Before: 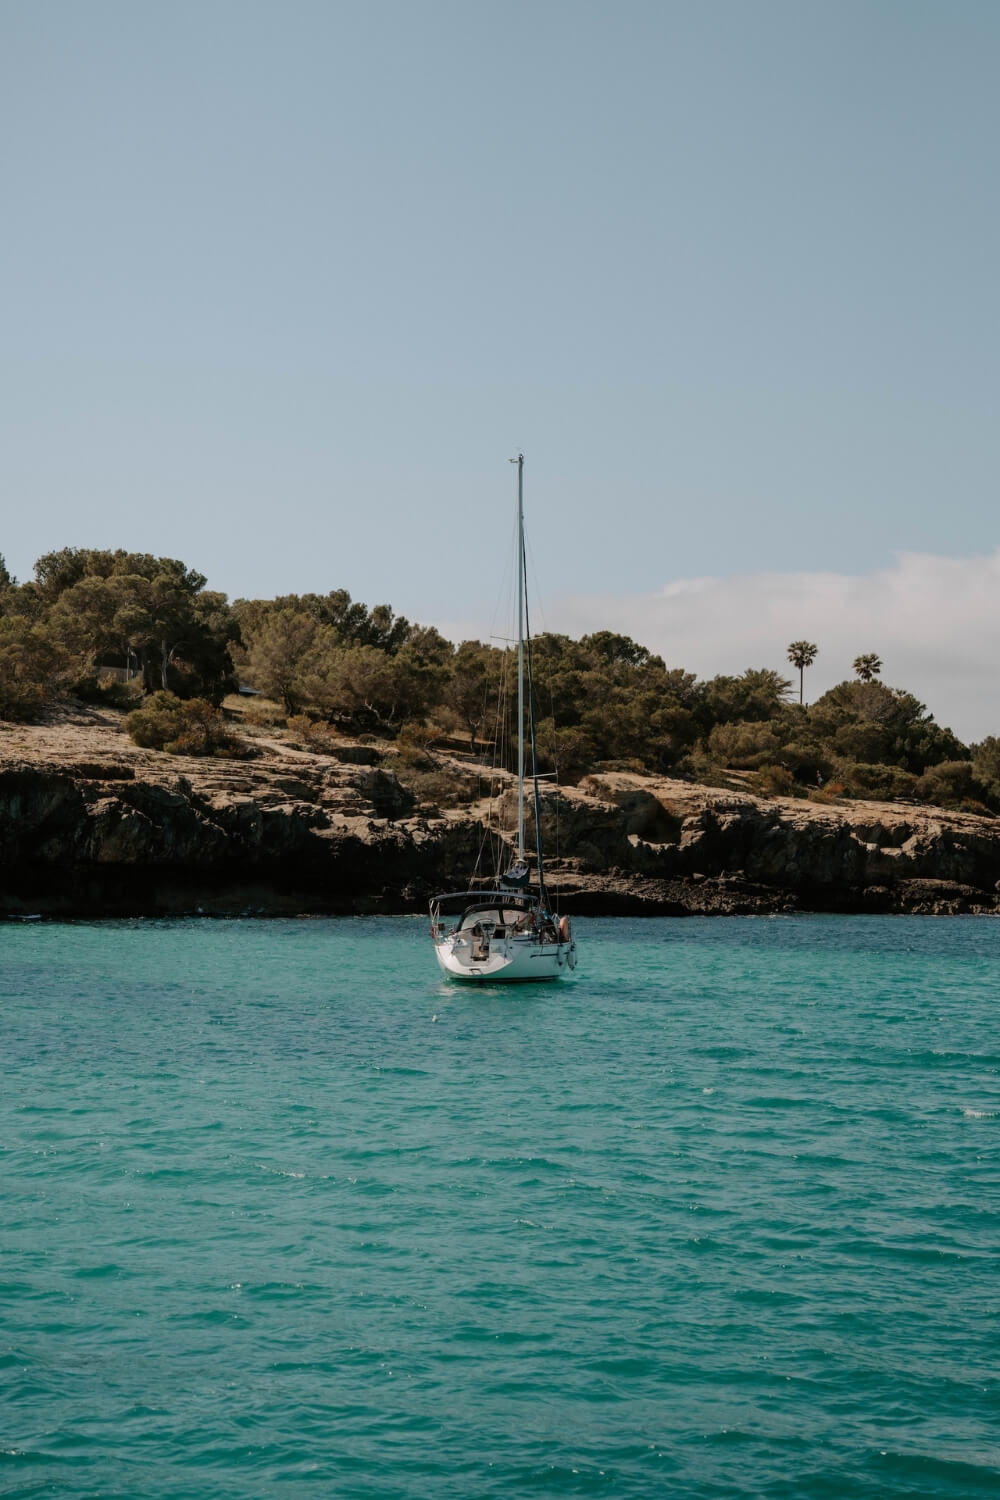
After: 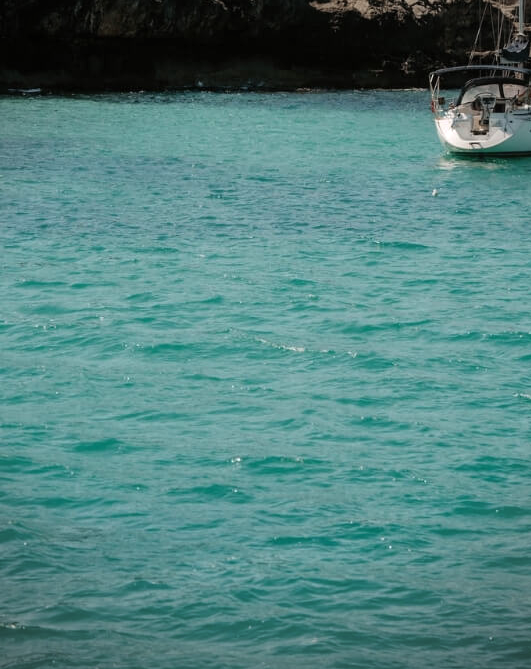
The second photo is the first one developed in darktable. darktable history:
exposure: black level correction 0, exposure 0.498 EV, compensate highlight preservation false
crop and rotate: top 55.159%, right 46.885%, bottom 0.216%
vignetting: fall-off start 85.32%, fall-off radius 80.74%, width/height ratio 1.211
contrast equalizer: octaves 7, y [[0.5, 0.5, 0.472, 0.5, 0.5, 0.5], [0.5 ×6], [0.5 ×6], [0 ×6], [0 ×6]]
